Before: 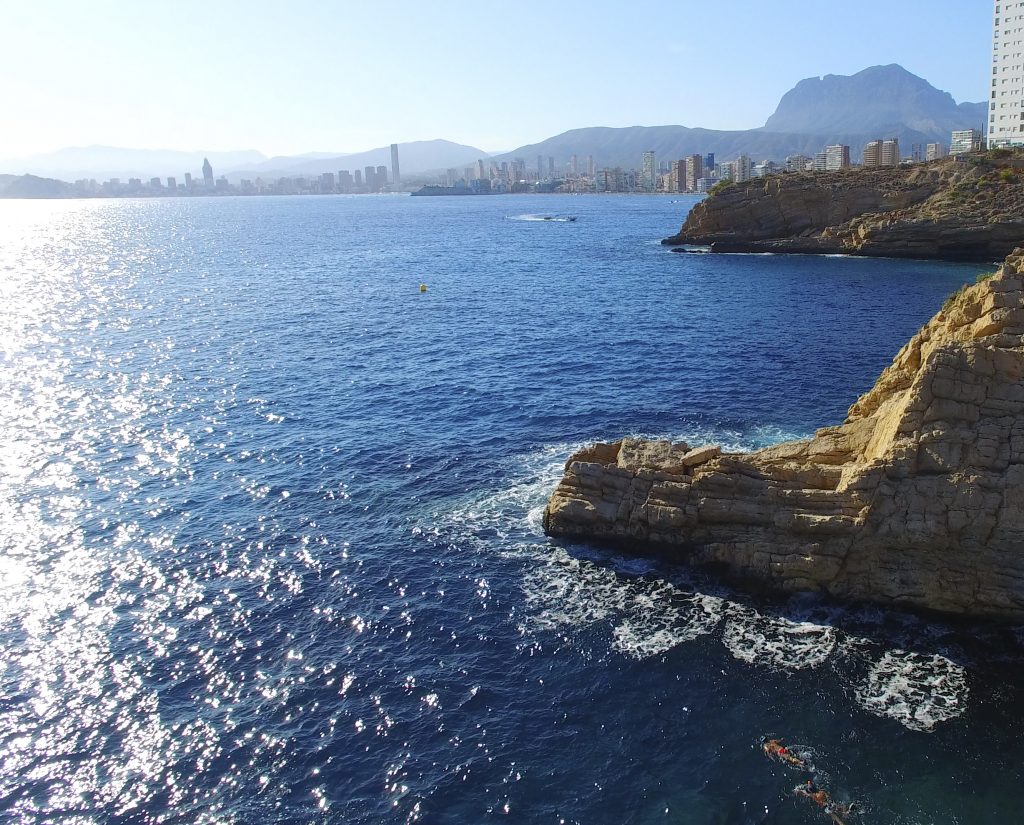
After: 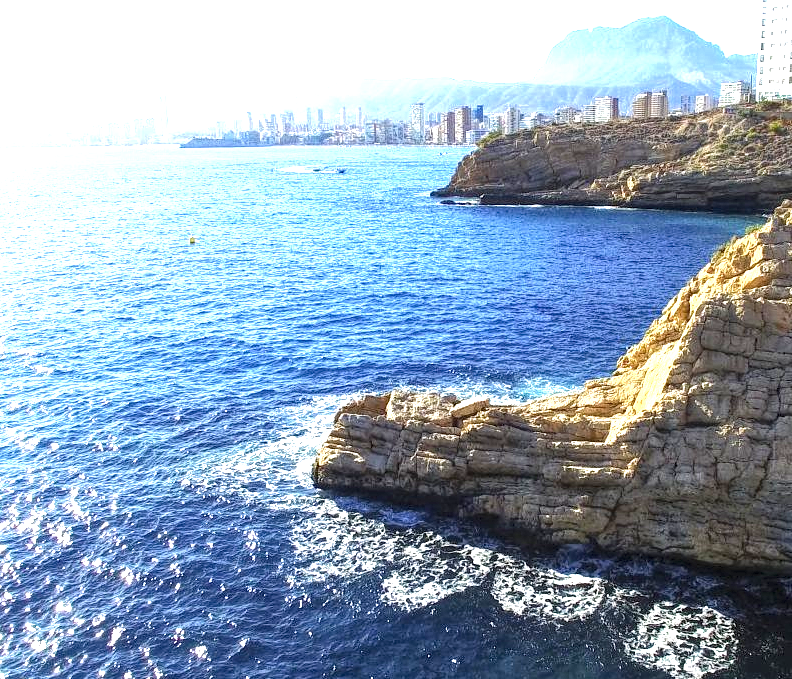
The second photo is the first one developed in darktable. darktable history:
tone curve: curves: ch0 [(0, 0) (0.003, 0.012) (0.011, 0.015) (0.025, 0.027) (0.044, 0.045) (0.069, 0.064) (0.1, 0.093) (0.136, 0.133) (0.177, 0.177) (0.224, 0.221) (0.277, 0.272) (0.335, 0.342) (0.399, 0.398) (0.468, 0.462) (0.543, 0.547) (0.623, 0.624) (0.709, 0.711) (0.801, 0.792) (0.898, 0.889) (1, 1)], color space Lab, linked channels, preserve colors none
local contrast: highlights 100%, shadows 98%, detail 201%, midtone range 0.2
crop: left 22.636%, top 5.893%, bottom 11.72%
exposure: black level correction 0, exposure 1.692 EV, compensate highlight preservation false
haze removal: compatibility mode true, adaptive false
